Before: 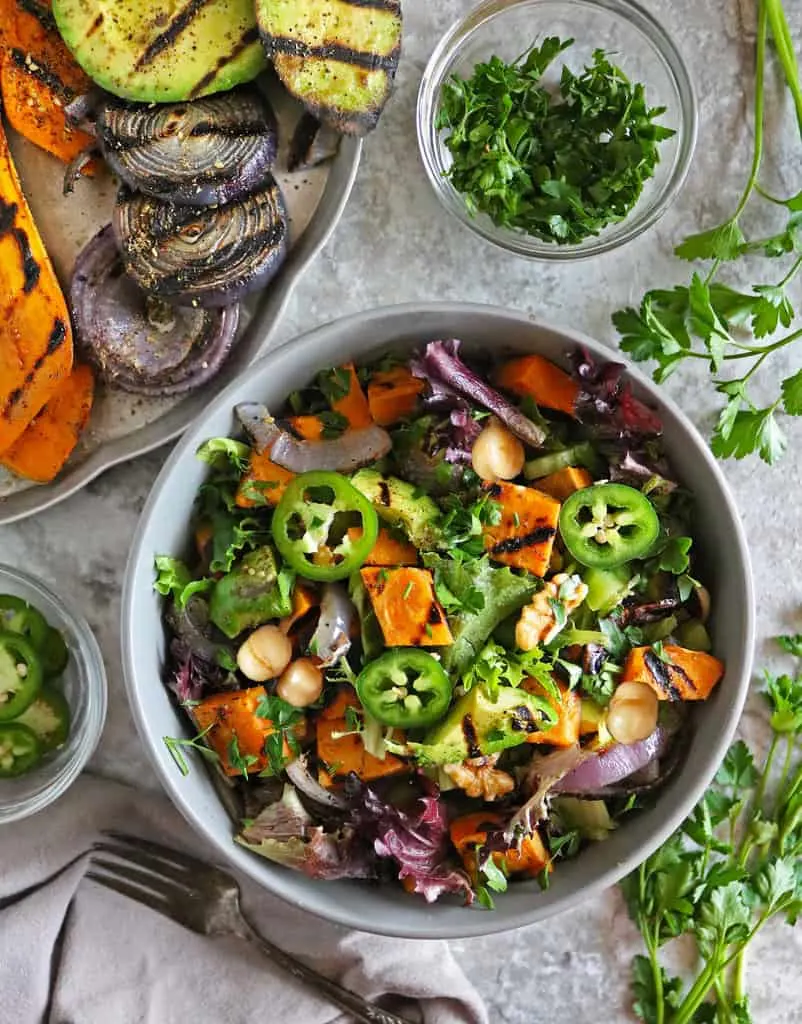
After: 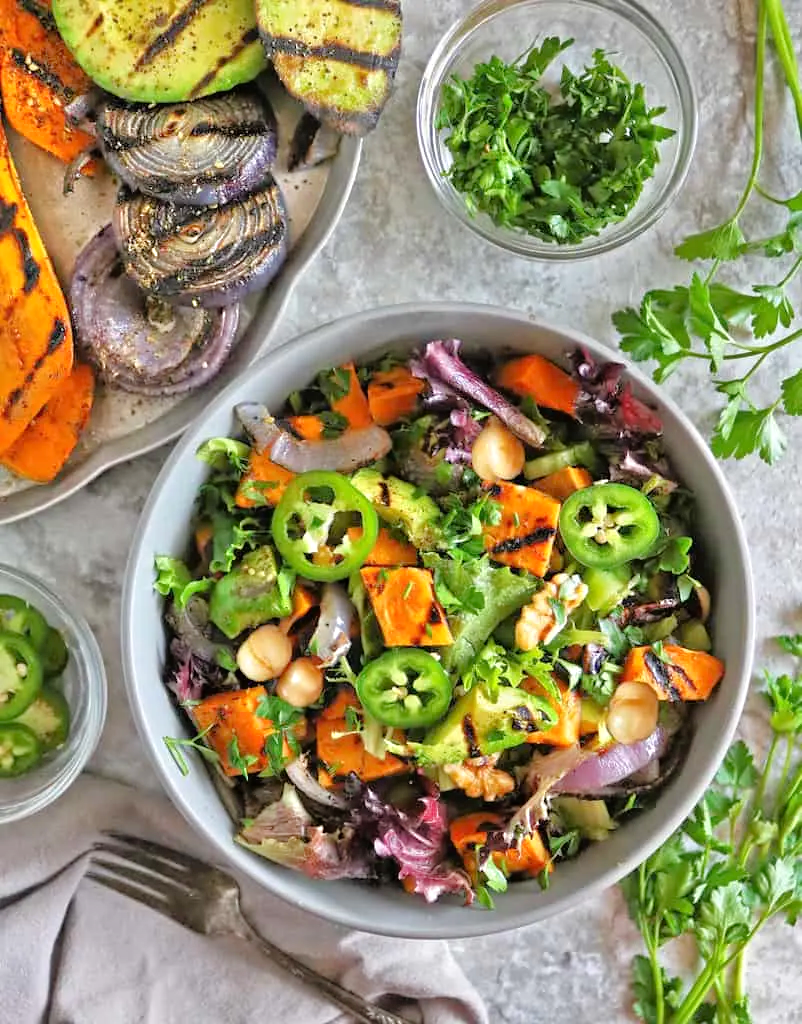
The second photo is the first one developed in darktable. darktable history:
tone equalizer: -7 EV 0.15 EV, -6 EV 0.6 EV, -5 EV 1.15 EV, -4 EV 1.33 EV, -3 EV 1.15 EV, -2 EV 0.6 EV, -1 EV 0.15 EV, mask exposure compensation -0.5 EV
exposure: compensate highlight preservation false
